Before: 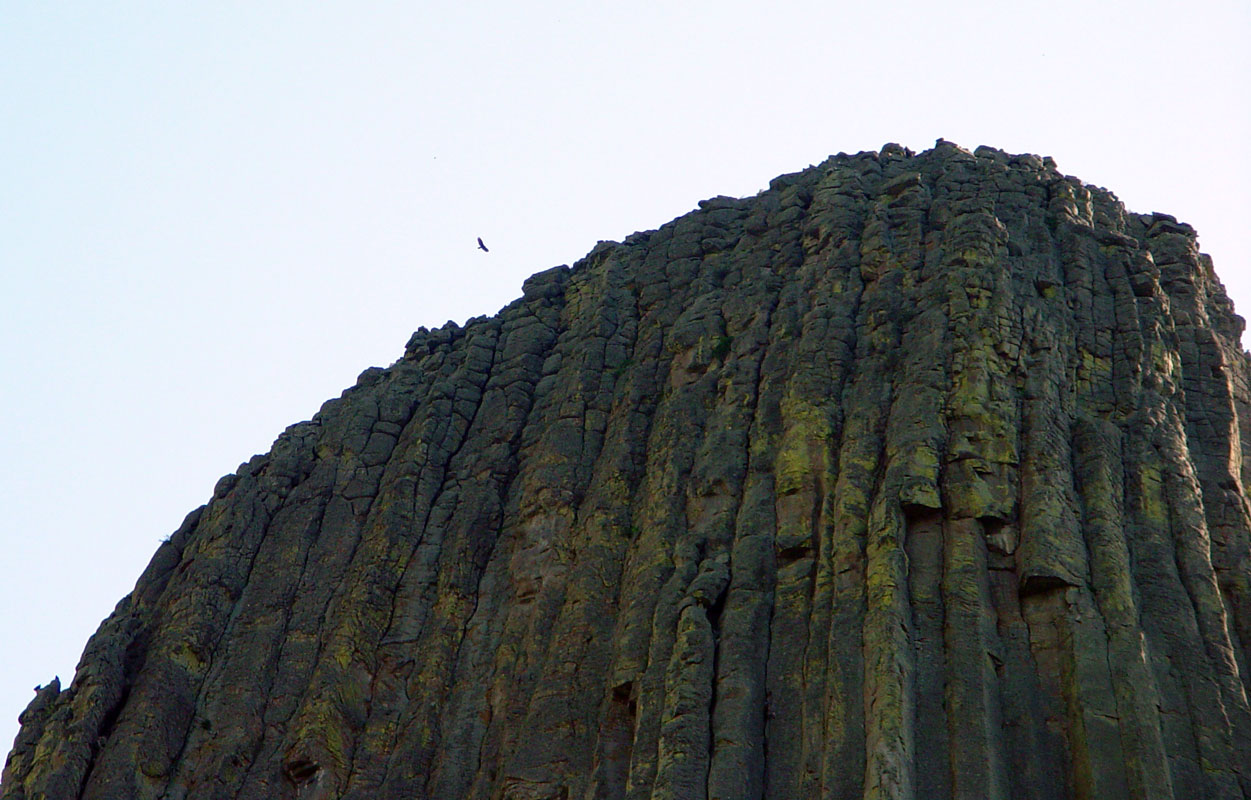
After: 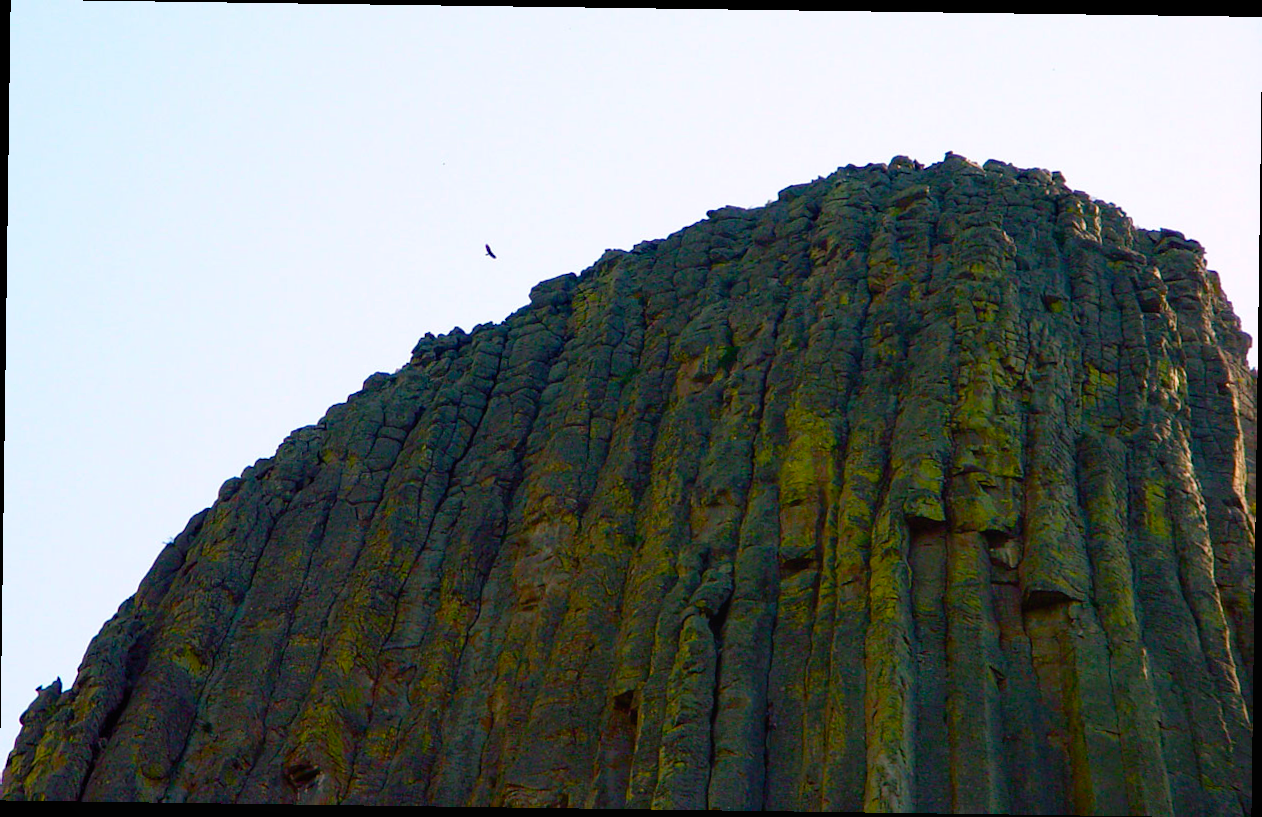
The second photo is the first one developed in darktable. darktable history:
rotate and perspective: rotation 0.8°, automatic cropping off
local contrast: mode bilateral grid, contrast 100, coarseness 100, detail 91%, midtone range 0.2
color balance rgb: perceptual saturation grading › global saturation 20%, perceptual saturation grading › highlights -25%, perceptual saturation grading › shadows 50.52%, global vibrance 40.24%
